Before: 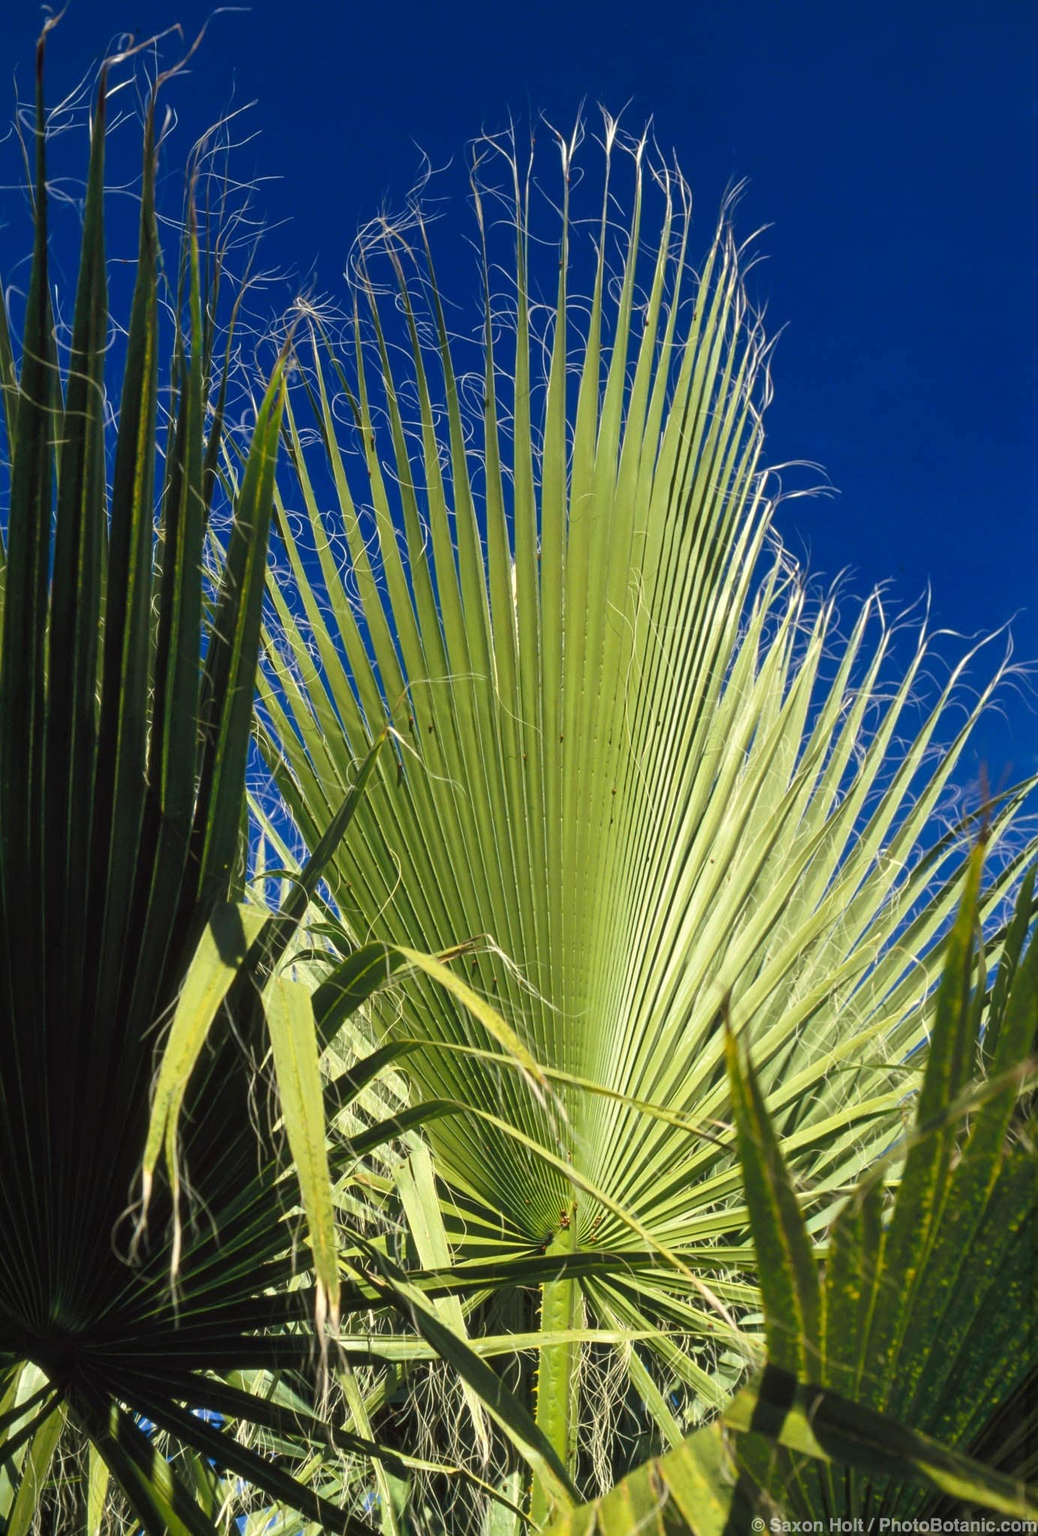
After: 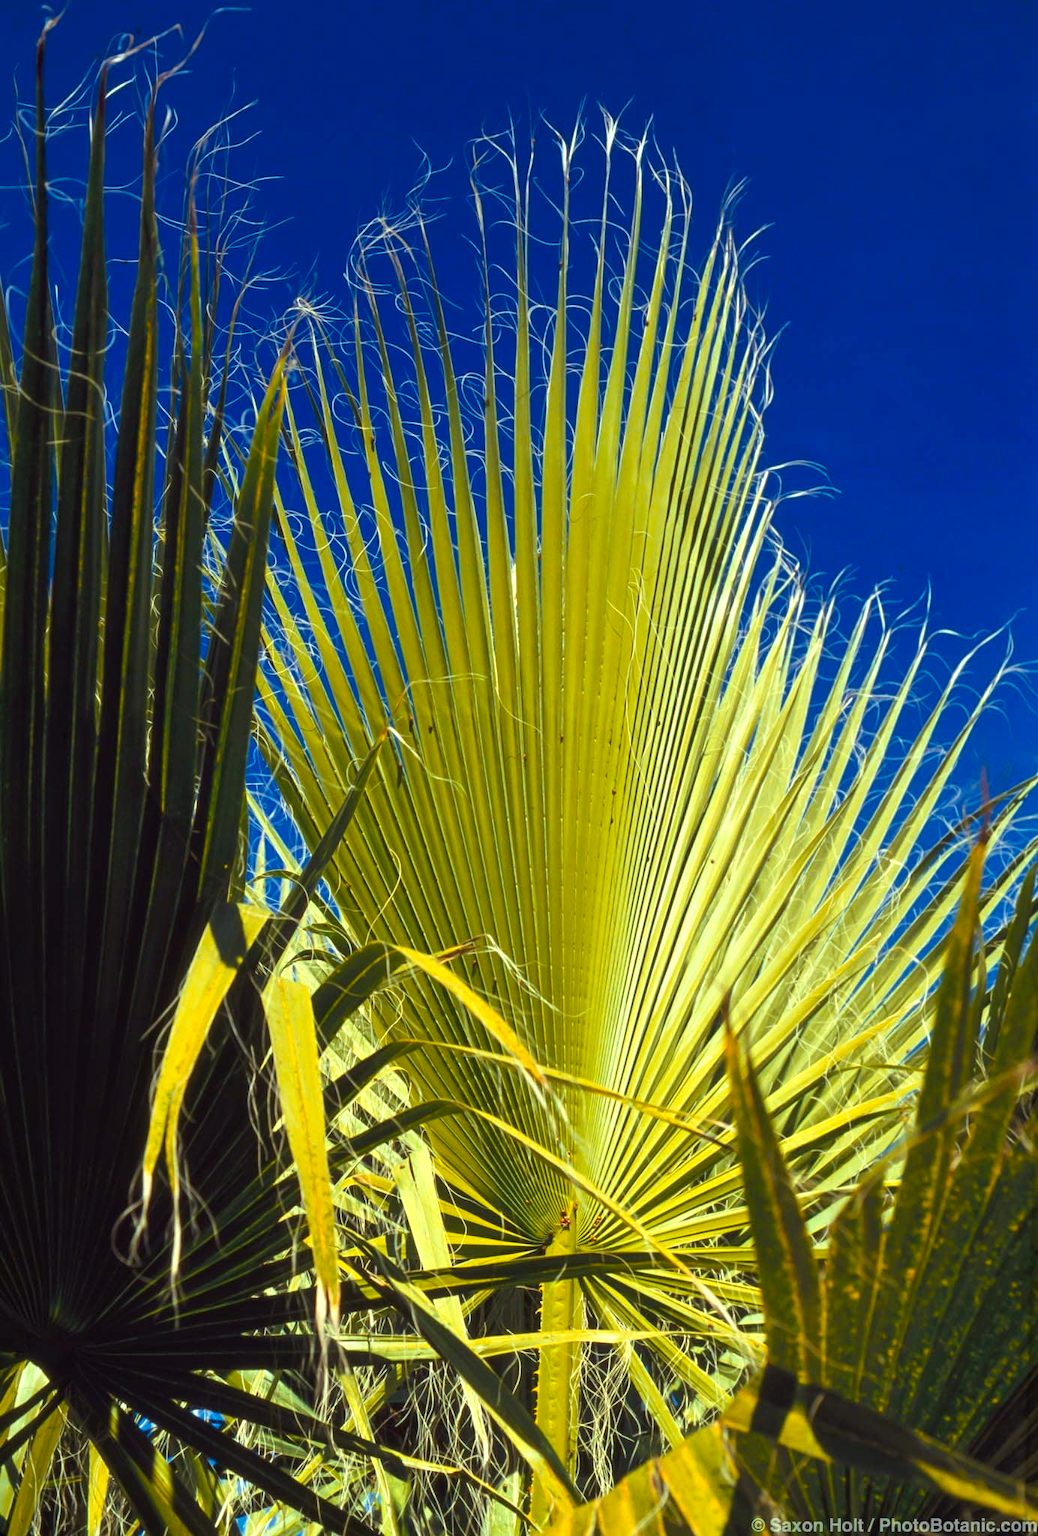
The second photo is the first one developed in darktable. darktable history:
color balance rgb: shadows lift › luminance 0.49%, shadows lift › chroma 6.83%, shadows lift › hue 300.29°, power › hue 208.98°, highlights gain › luminance 20.24%, highlights gain › chroma 2.73%, highlights gain › hue 173.85°, perceptual saturation grading › global saturation 18.05%
color zones: curves: ch1 [(0.235, 0.558) (0.75, 0.5)]; ch2 [(0.25, 0.462) (0.749, 0.457)], mix 40.67%
